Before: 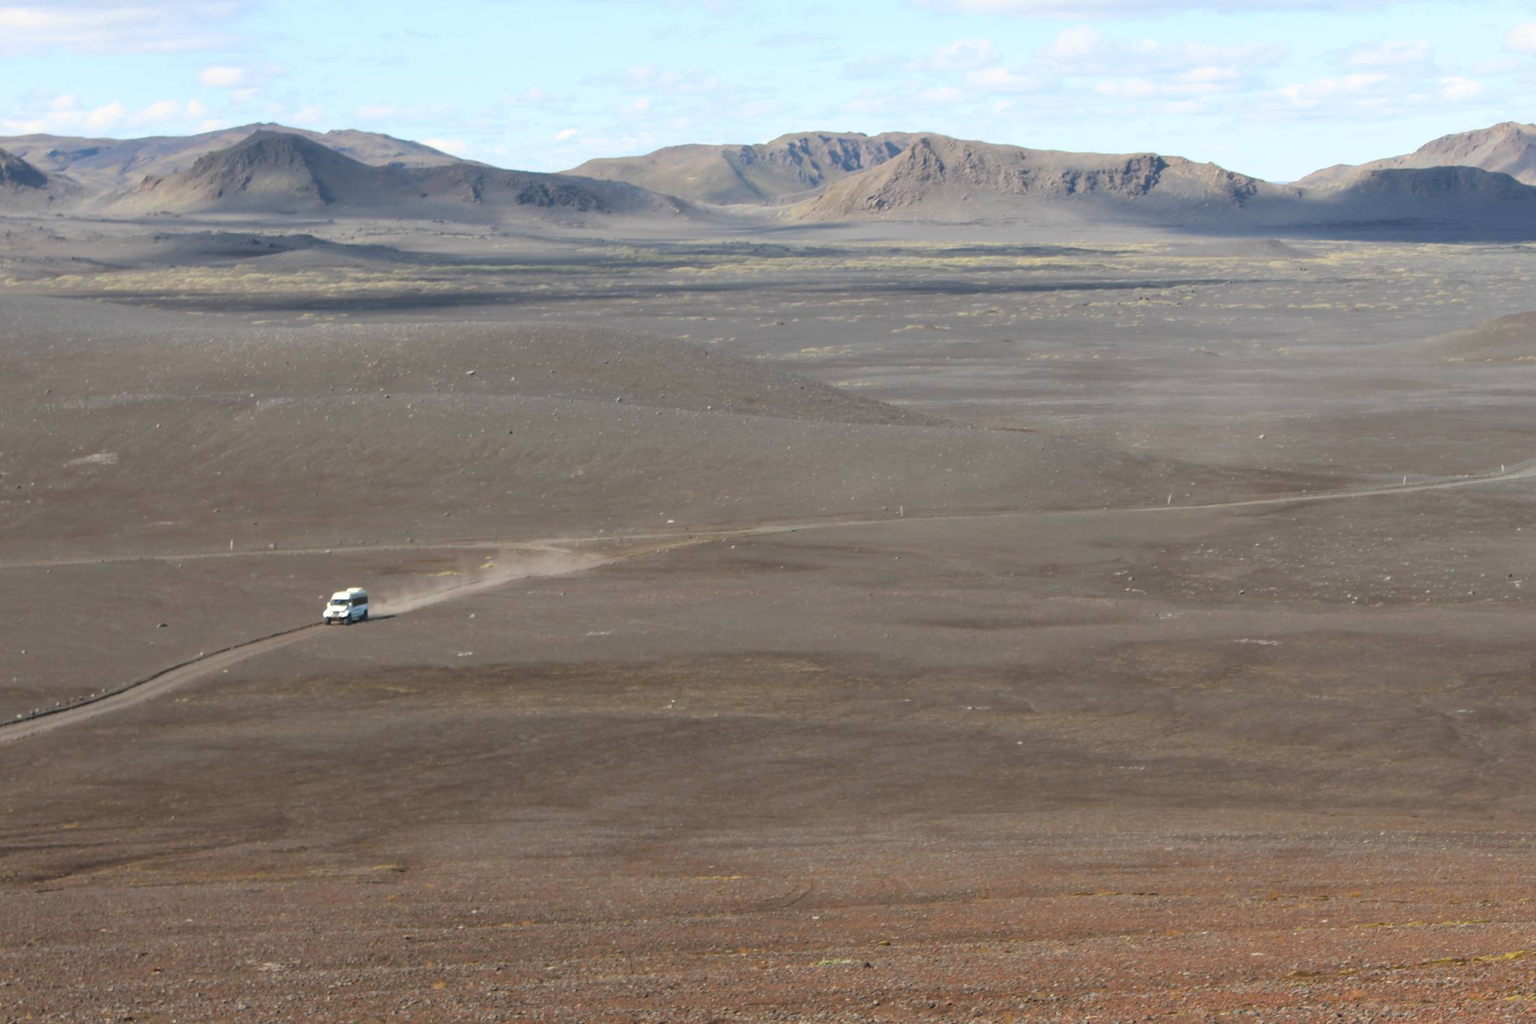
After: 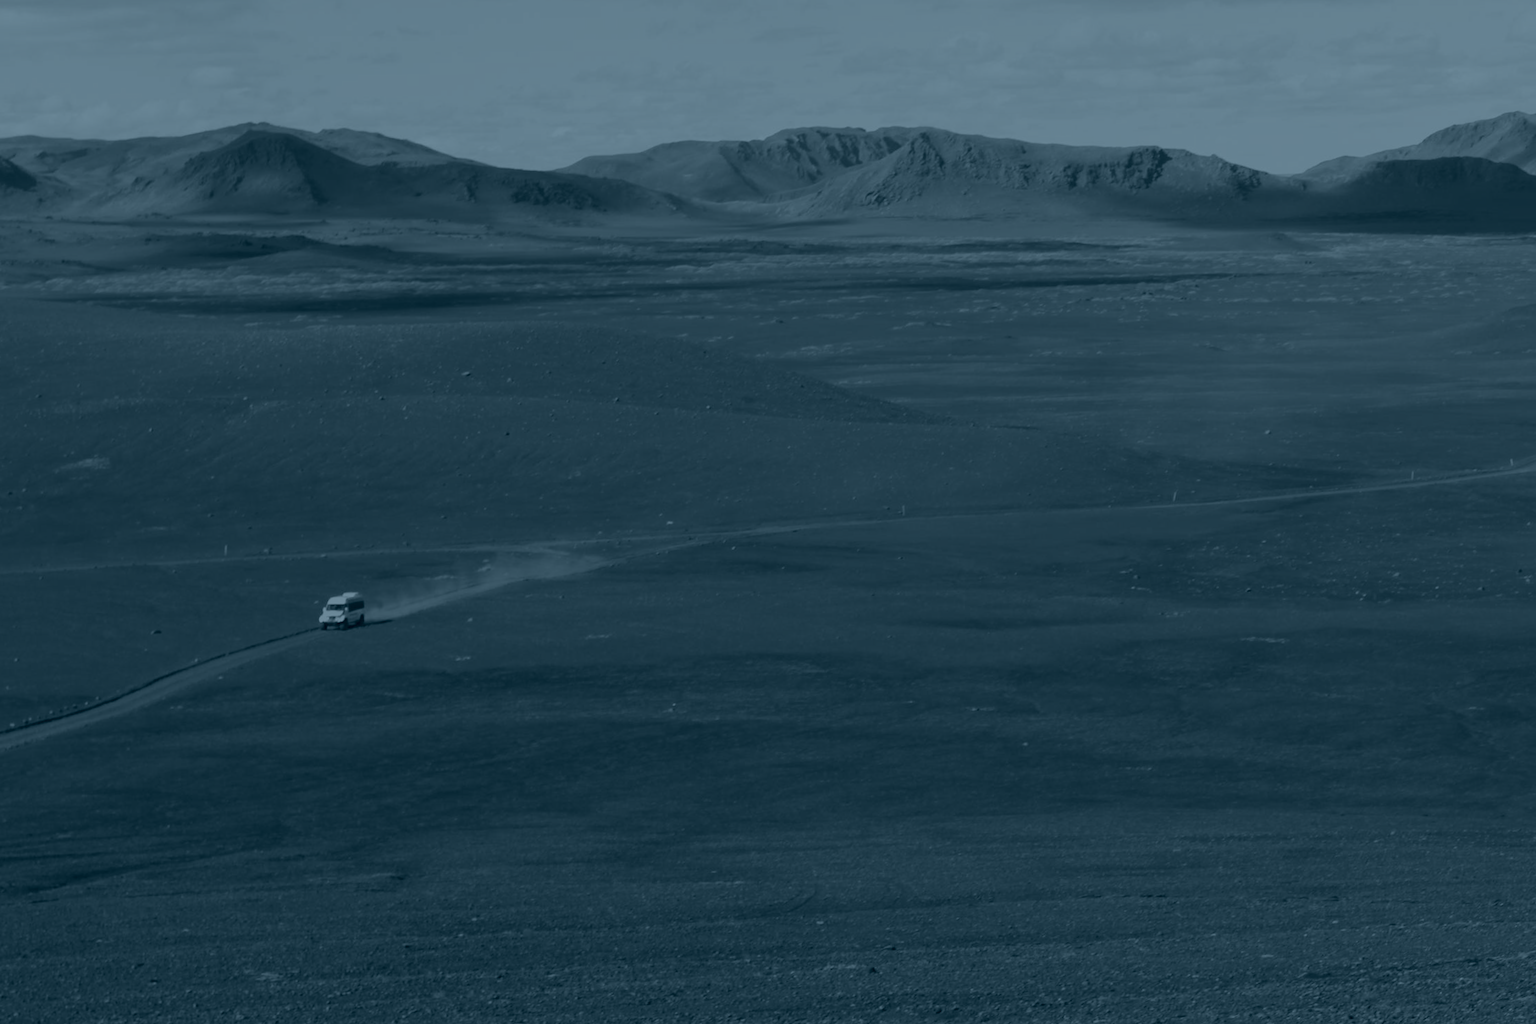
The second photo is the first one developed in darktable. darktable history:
shadows and highlights: shadows 43.06, highlights 6.94
rotate and perspective: rotation -0.45°, automatic cropping original format, crop left 0.008, crop right 0.992, crop top 0.012, crop bottom 0.988
colorize: hue 194.4°, saturation 29%, source mix 61.75%, lightness 3.98%, version 1
